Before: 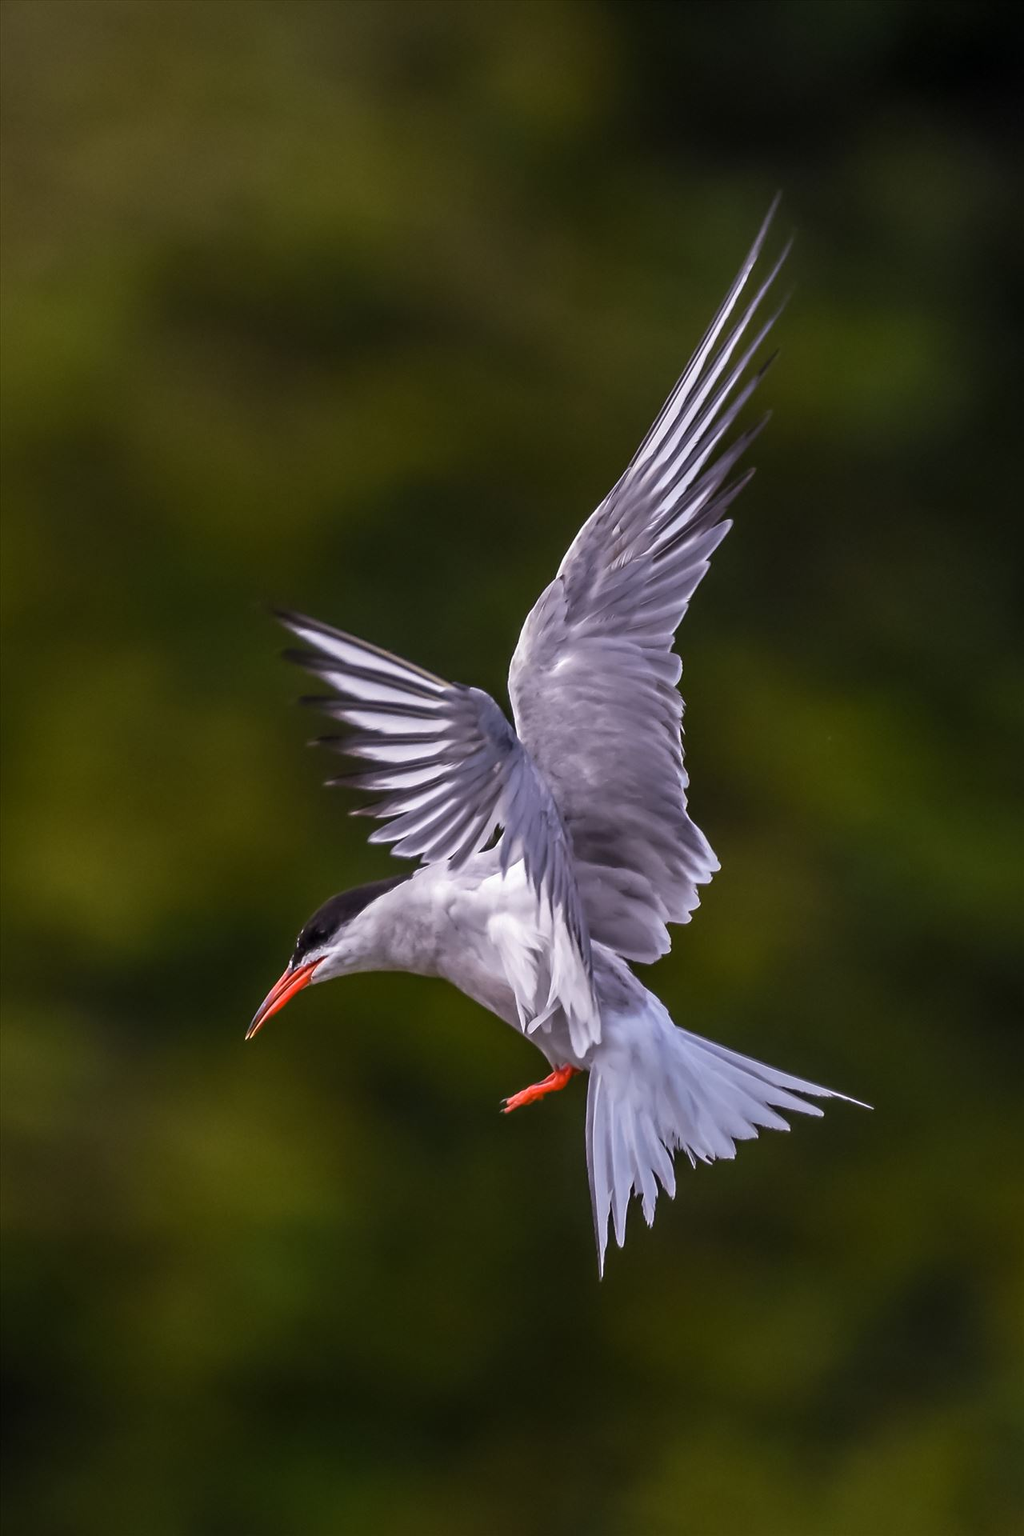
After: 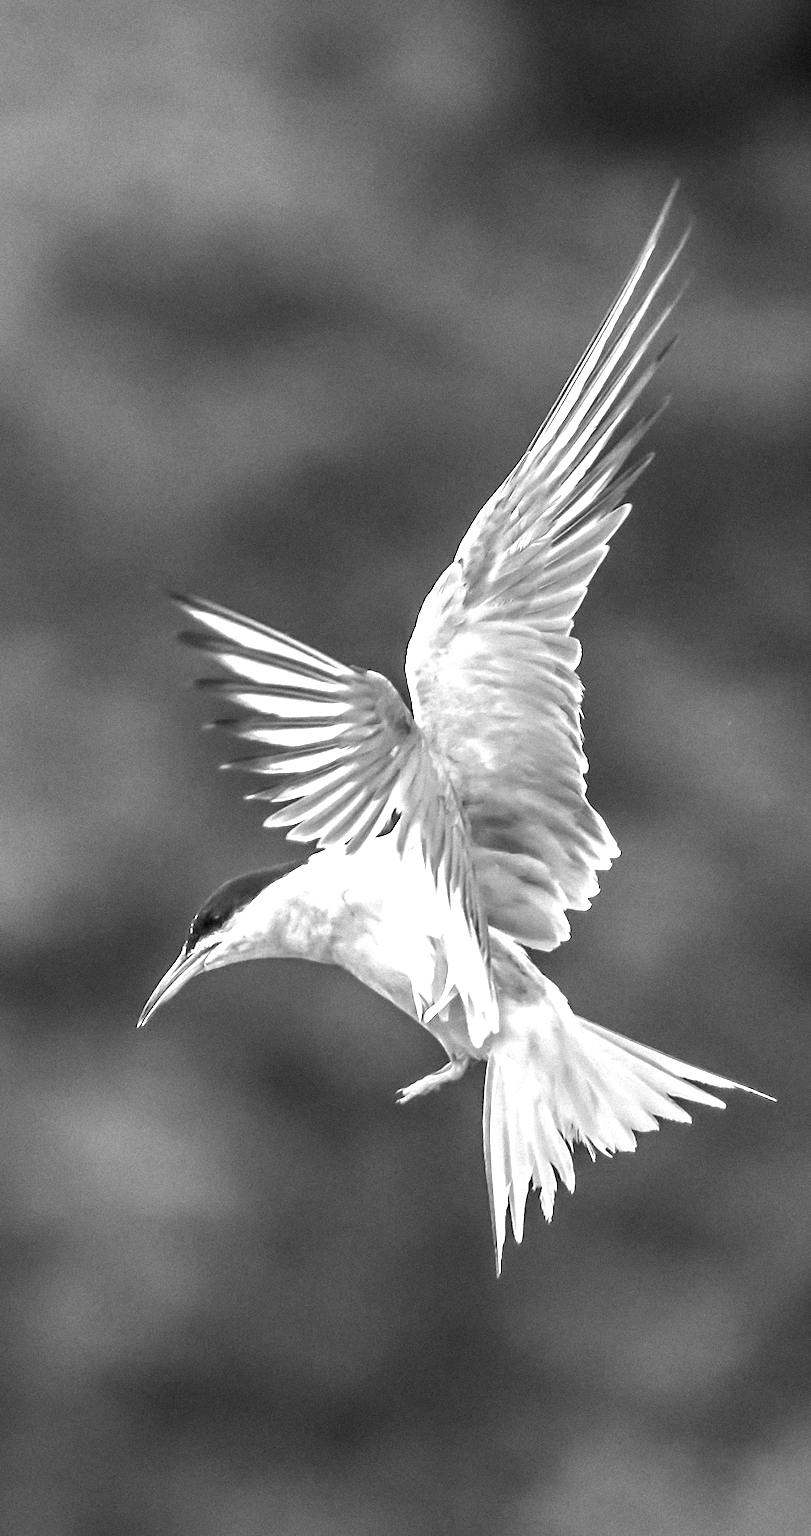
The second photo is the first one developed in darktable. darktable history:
crop and rotate: left 9.597%, right 10.195%
rotate and perspective: rotation 0.226°, lens shift (vertical) -0.042, crop left 0.023, crop right 0.982, crop top 0.006, crop bottom 0.994
exposure: exposure 2.003 EV, compensate highlight preservation false
contrast equalizer: y [[0.5 ×6], [0.5 ×6], [0.5, 0.5, 0.501, 0.545, 0.707, 0.863], [0 ×6], [0 ×6]]
grain: mid-tones bias 0%
color zones: curves: ch0 [(0, 0.613) (0.01, 0.613) (0.245, 0.448) (0.498, 0.529) (0.642, 0.665) (0.879, 0.777) (0.99, 0.613)]; ch1 [(0, 0) (0.143, 0) (0.286, 0) (0.429, 0) (0.571, 0) (0.714, 0) (0.857, 0)], mix -138.01%
monochrome: on, module defaults
